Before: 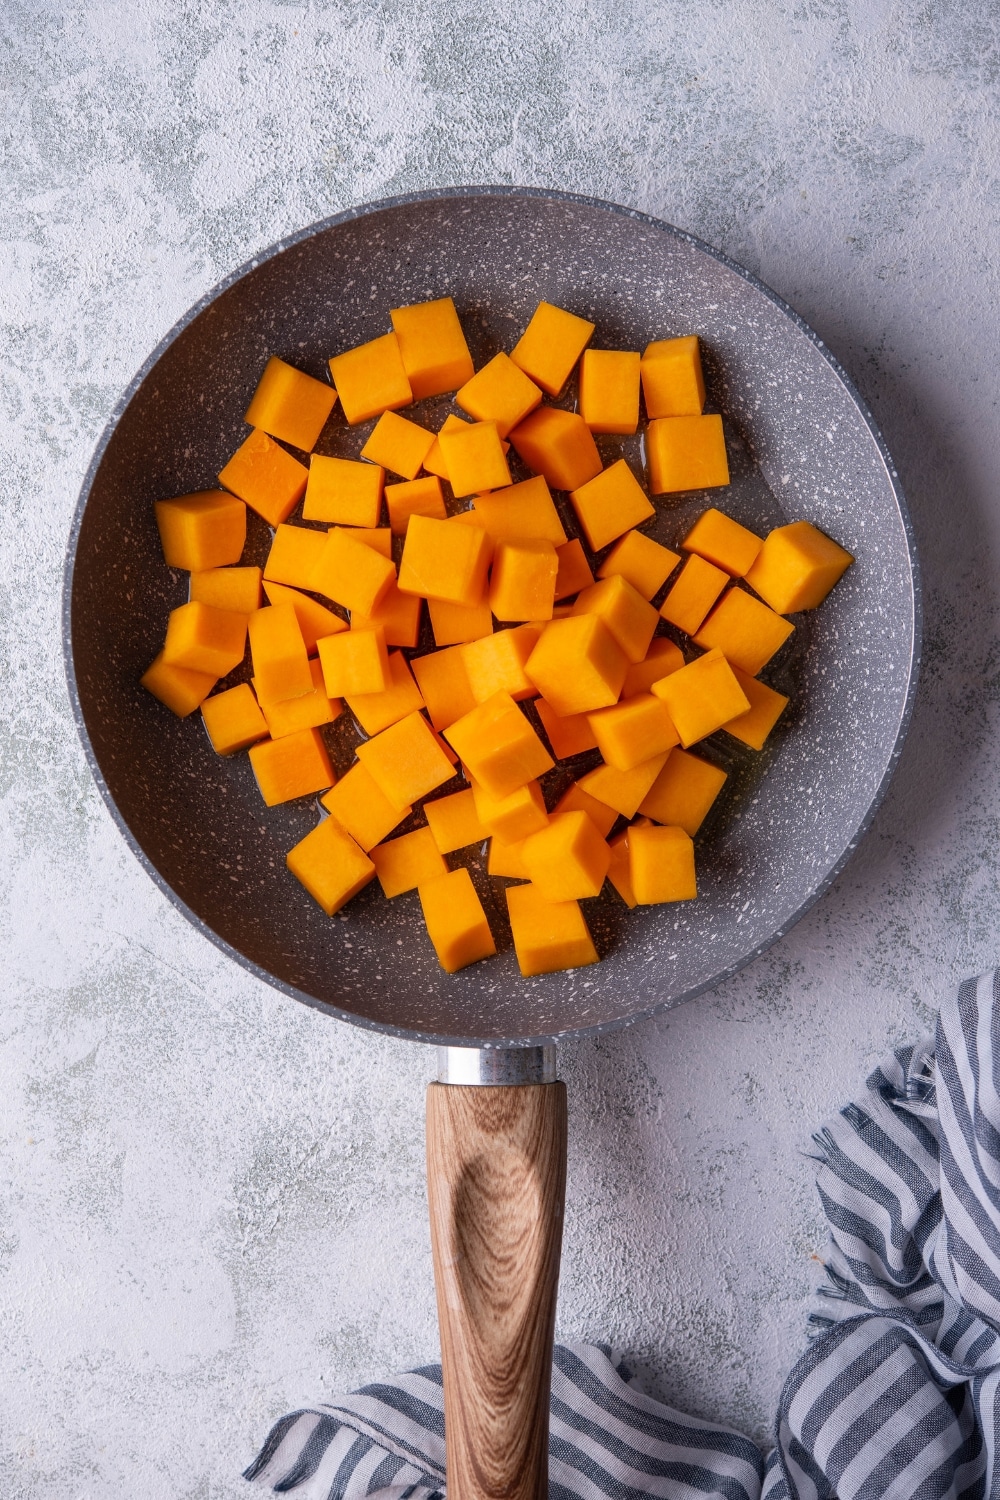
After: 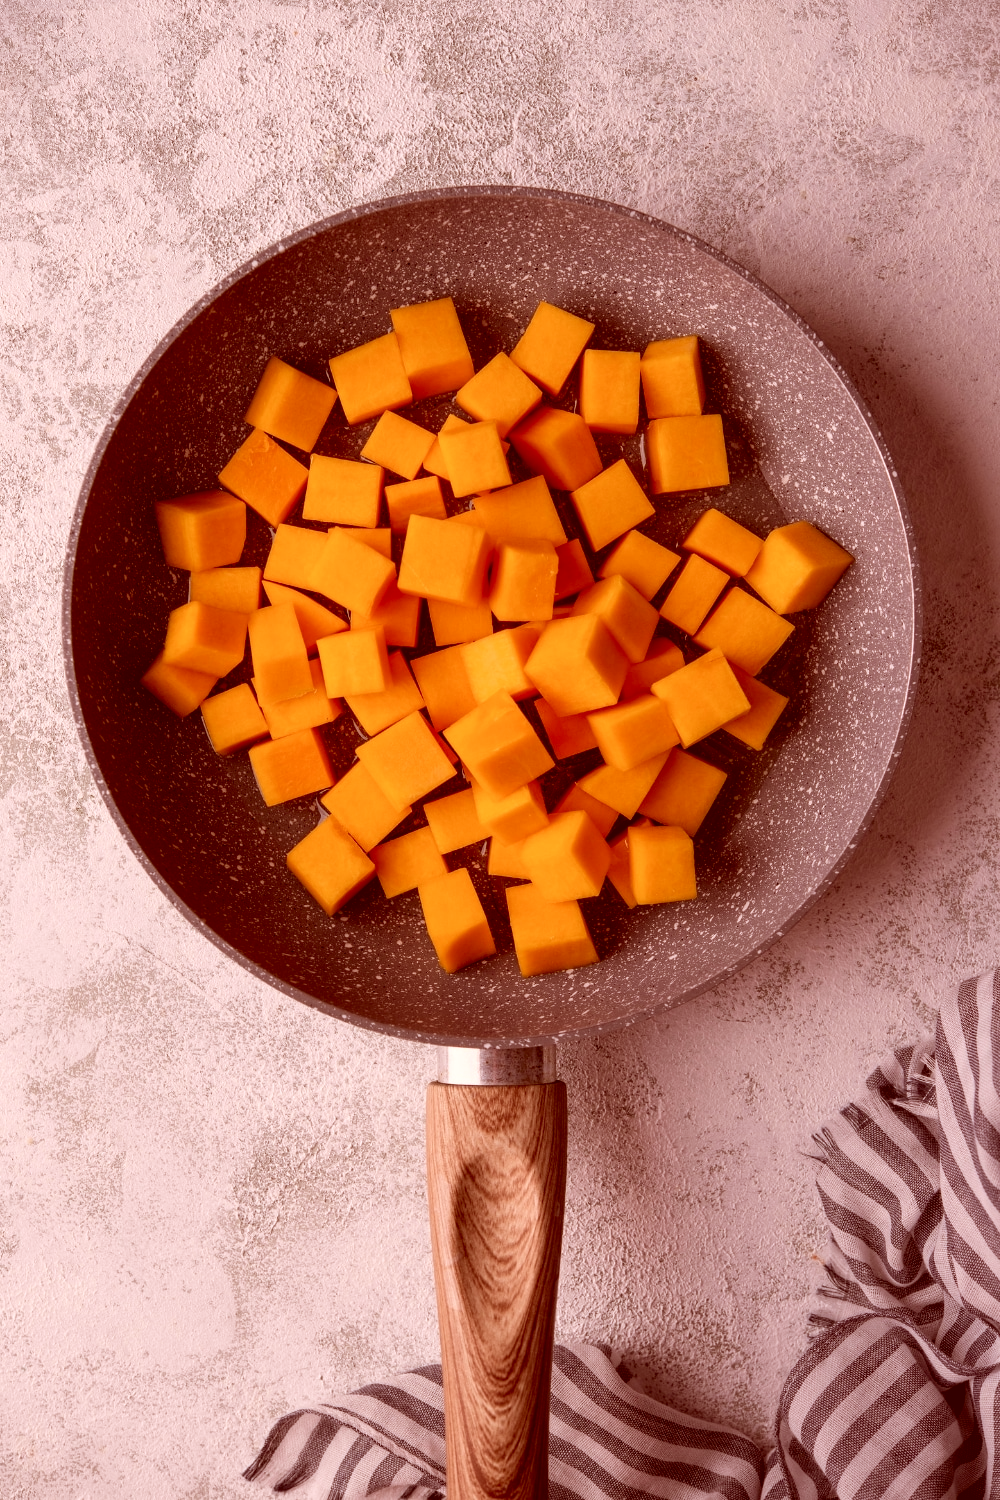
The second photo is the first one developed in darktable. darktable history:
color correction: highlights a* 9.17, highlights b* 8.77, shadows a* 39.69, shadows b* 39.4, saturation 0.799
levels: levels [0.026, 0.507, 0.987]
